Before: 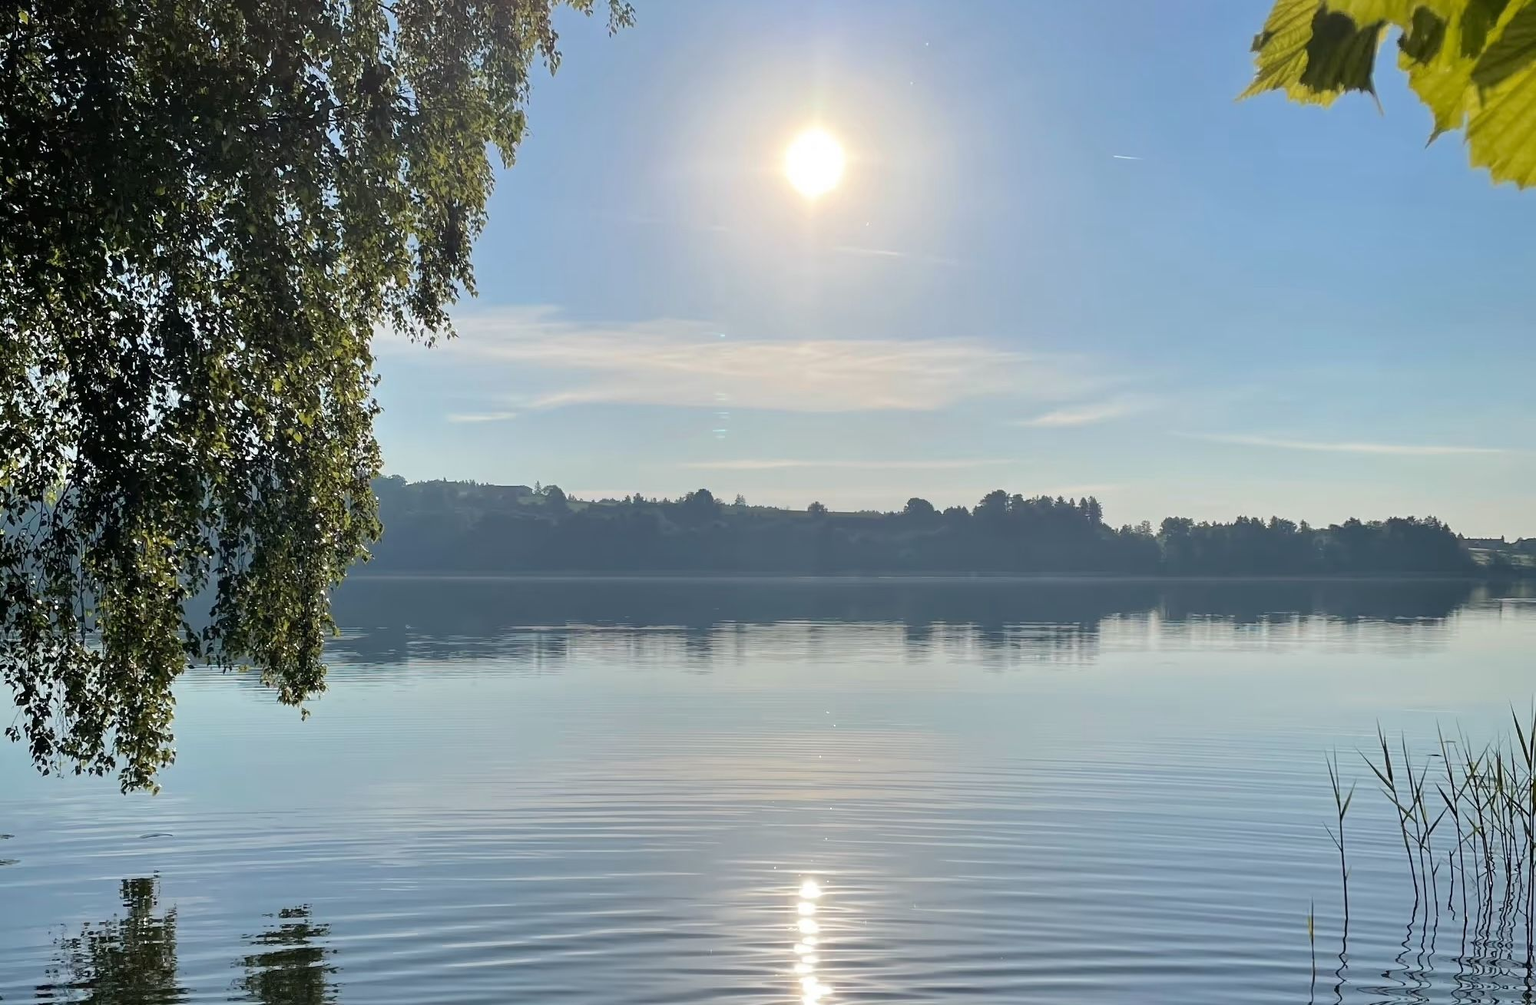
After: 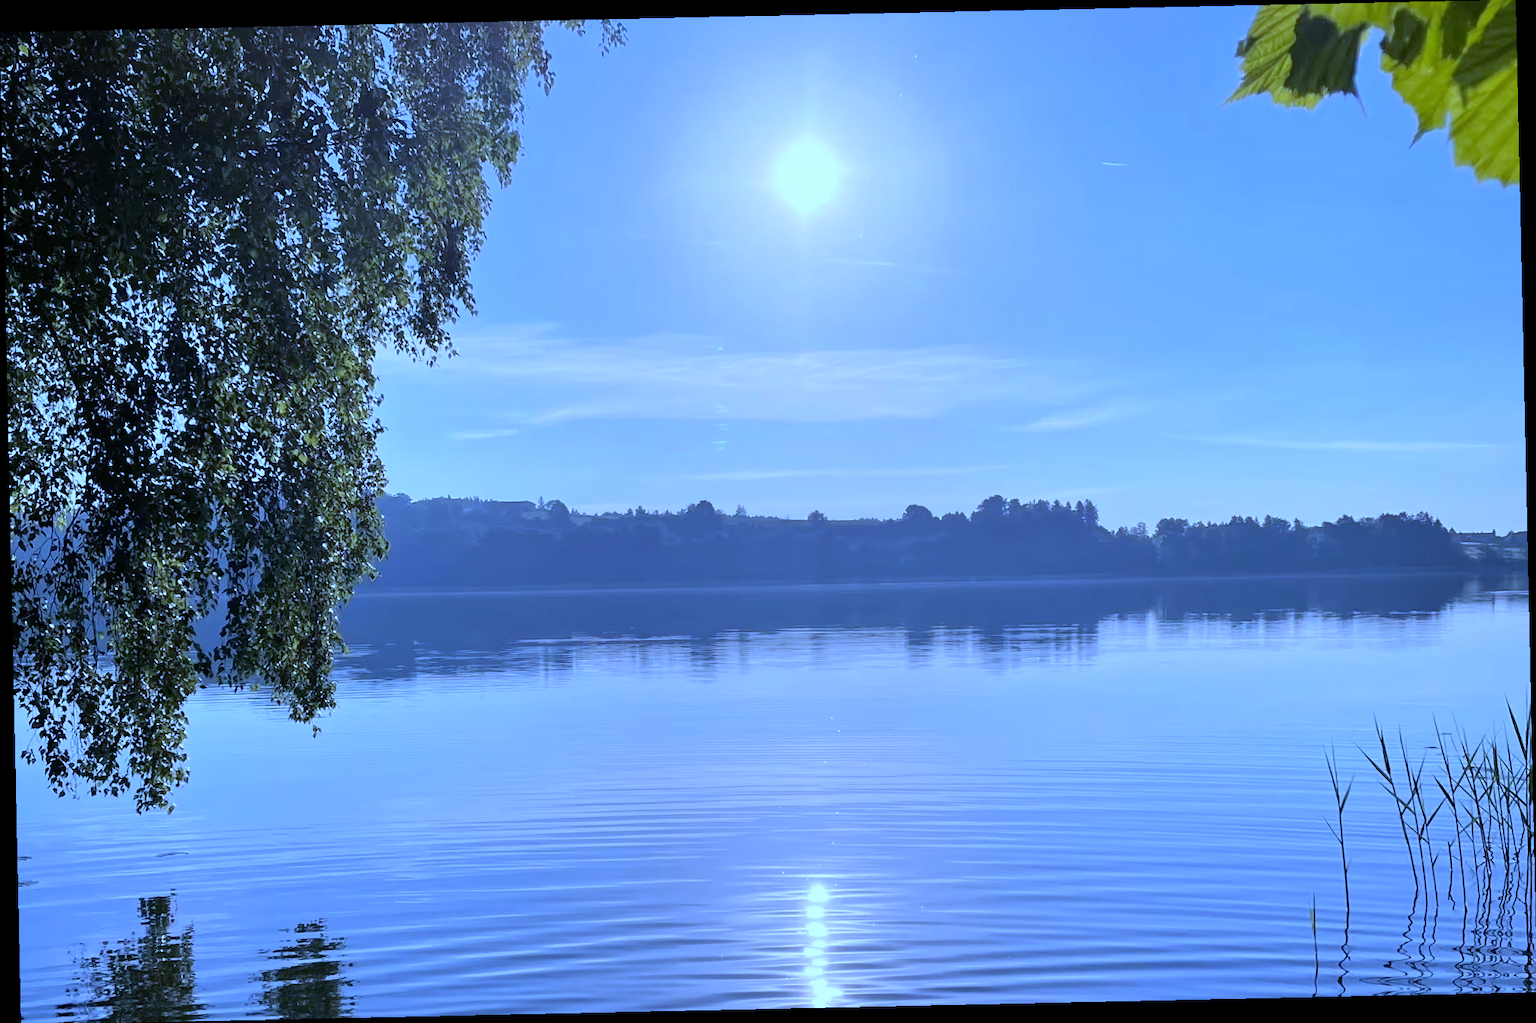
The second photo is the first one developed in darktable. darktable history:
rotate and perspective: rotation -1.24°, automatic cropping off
white balance: red 0.766, blue 1.537
